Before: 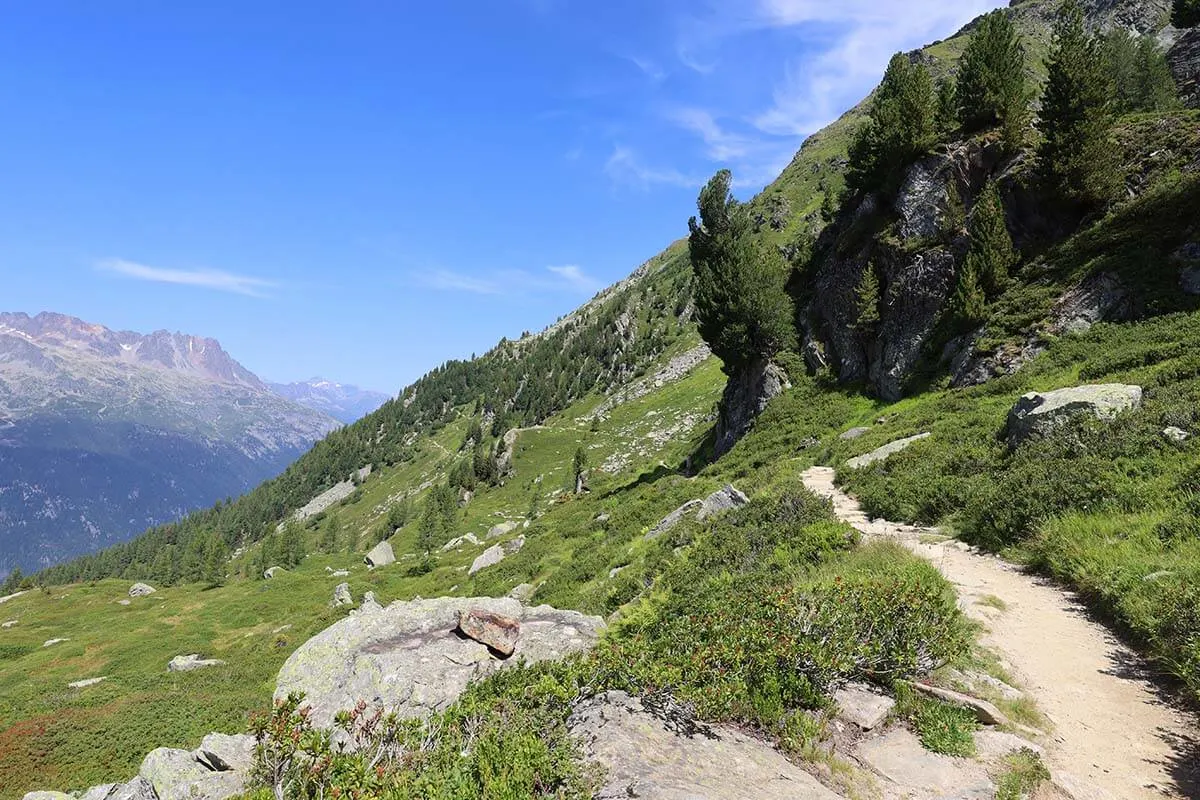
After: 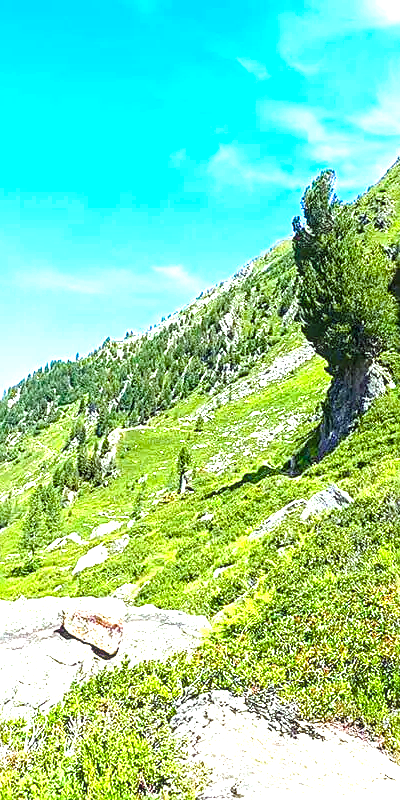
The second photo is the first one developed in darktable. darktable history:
local contrast: on, module defaults
color calibration: illuminant same as pipeline (D50), adaptation XYZ, x 0.347, y 0.358, temperature 5004.49 K, saturation algorithm version 1 (2020)
sharpen: on, module defaults
exposure: black level correction 0, exposure 1.459 EV, compensate highlight preservation false
color balance rgb: shadows lift › chroma 2.041%, shadows lift › hue 220.3°, highlights gain › luminance 19.887%, highlights gain › chroma 2.712%, highlights gain › hue 174.15°, perceptual saturation grading › global saturation 20%, perceptual saturation grading › highlights -25.227%, perceptual saturation grading › shadows 49.772%, global vibrance 50.583%
crop: left 33.003%, right 33.605%
